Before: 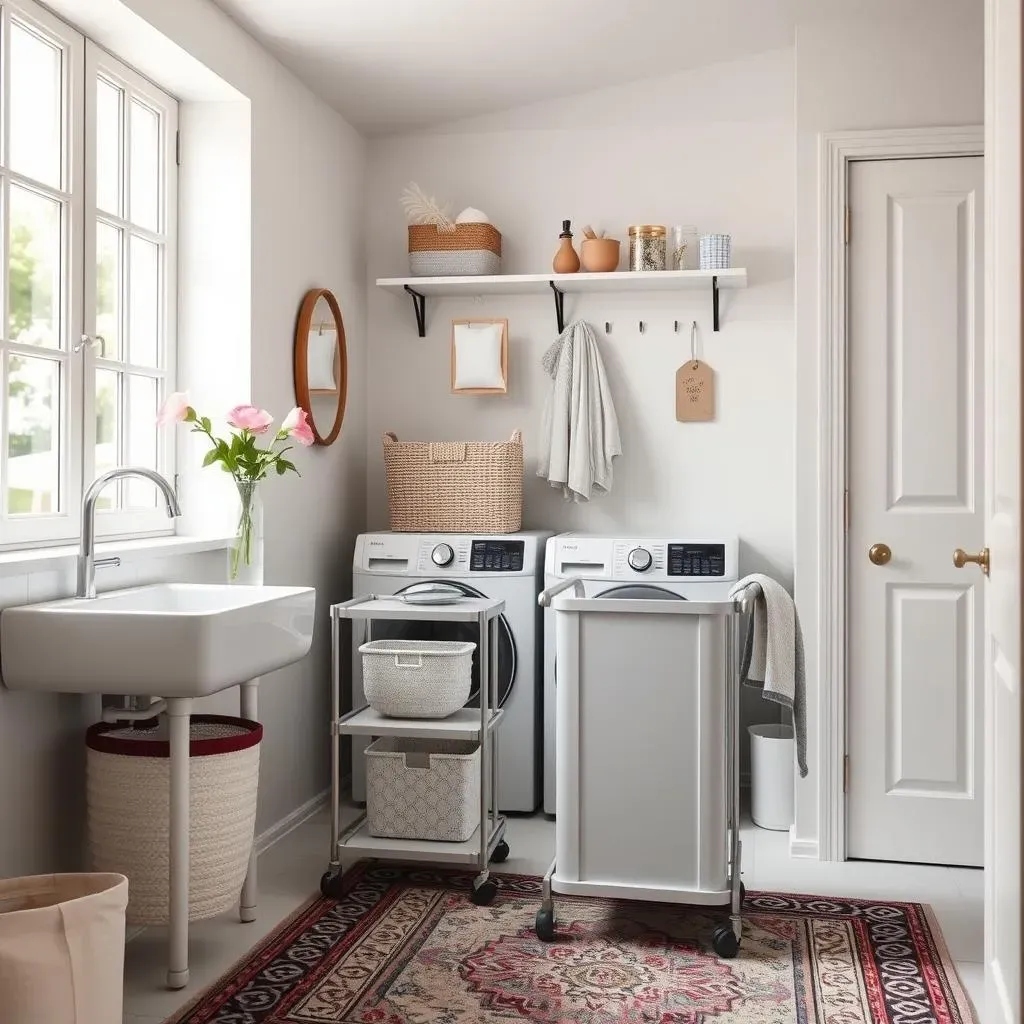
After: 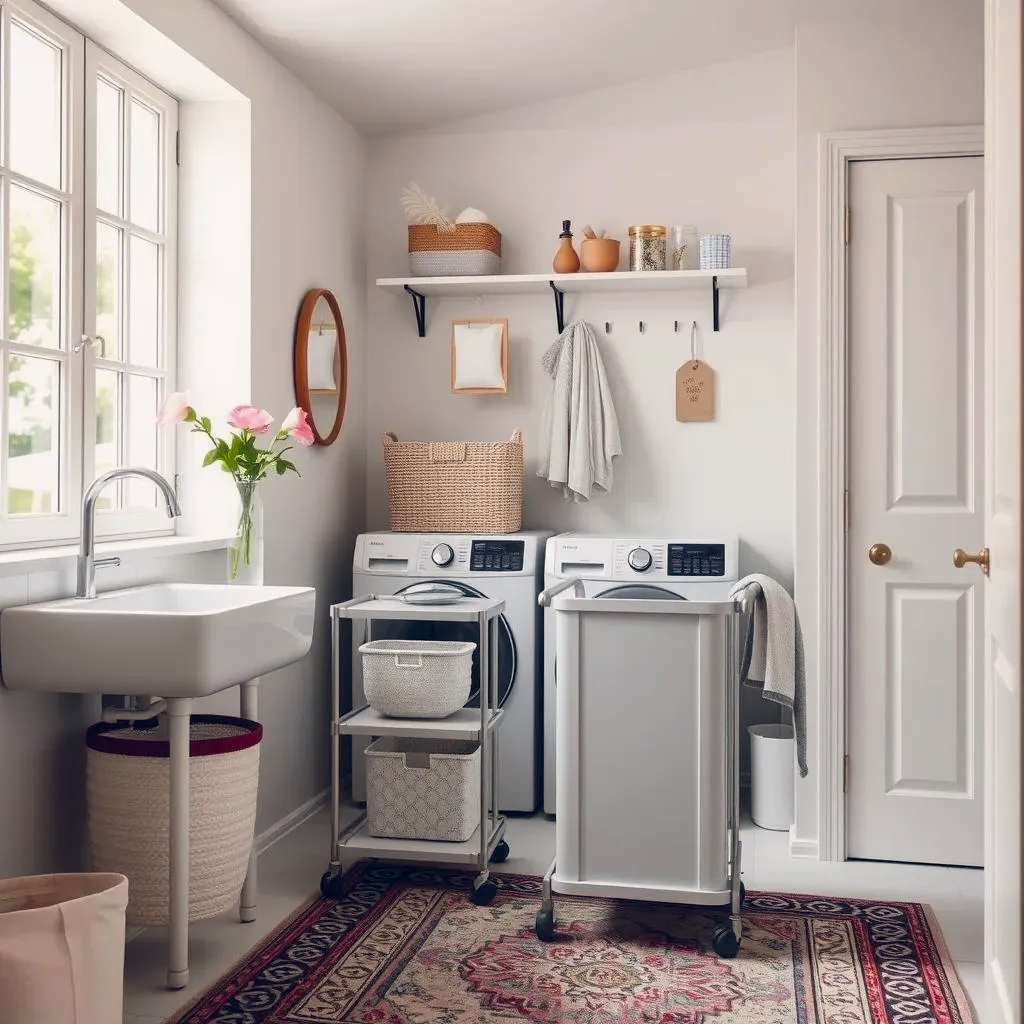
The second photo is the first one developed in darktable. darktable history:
color balance rgb: shadows lift › hue 87.51°, highlights gain › chroma 0.68%, highlights gain › hue 55.1°, global offset › chroma 0.13%, global offset › hue 253.66°, linear chroma grading › global chroma 0.5%, perceptual saturation grading › global saturation 16.38%
exposure: exposure -0.116 EV, compensate exposure bias true, compensate highlight preservation false
